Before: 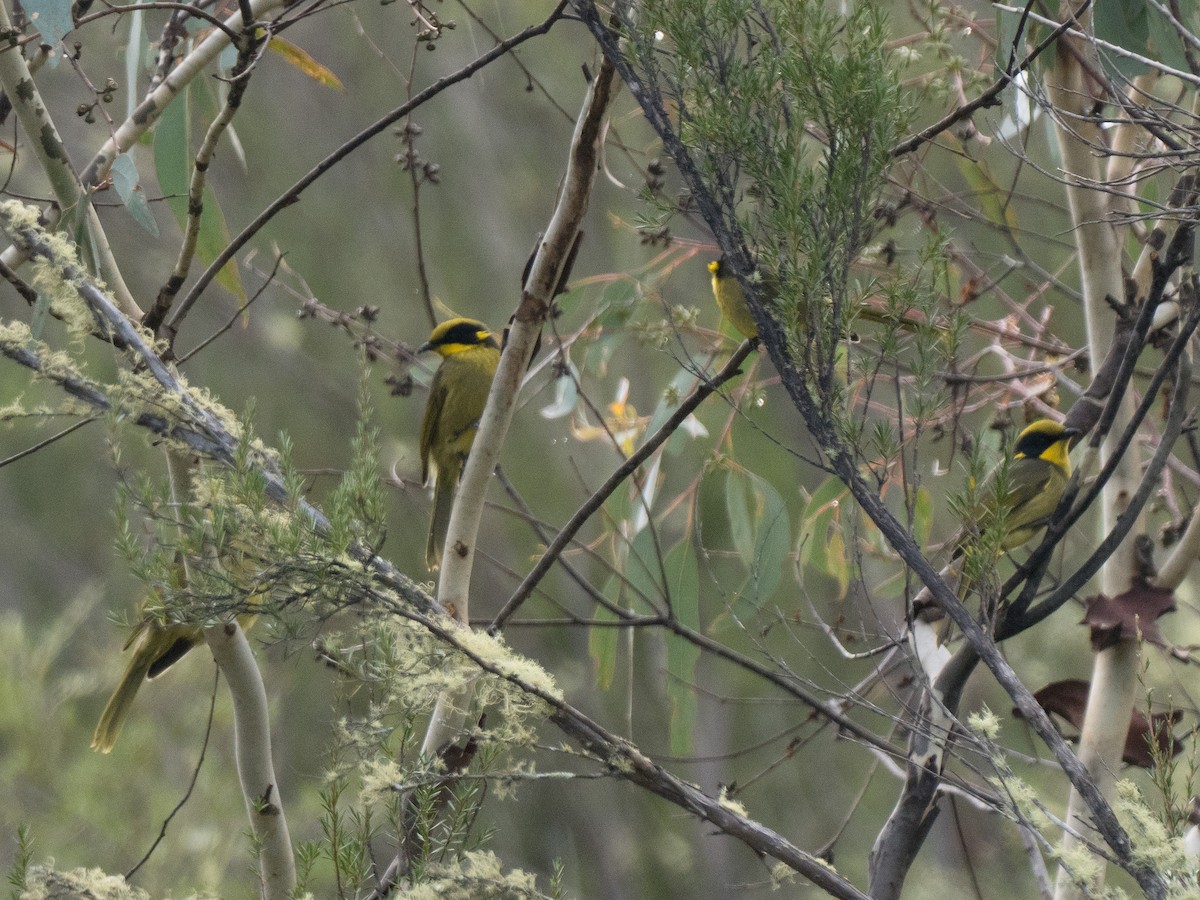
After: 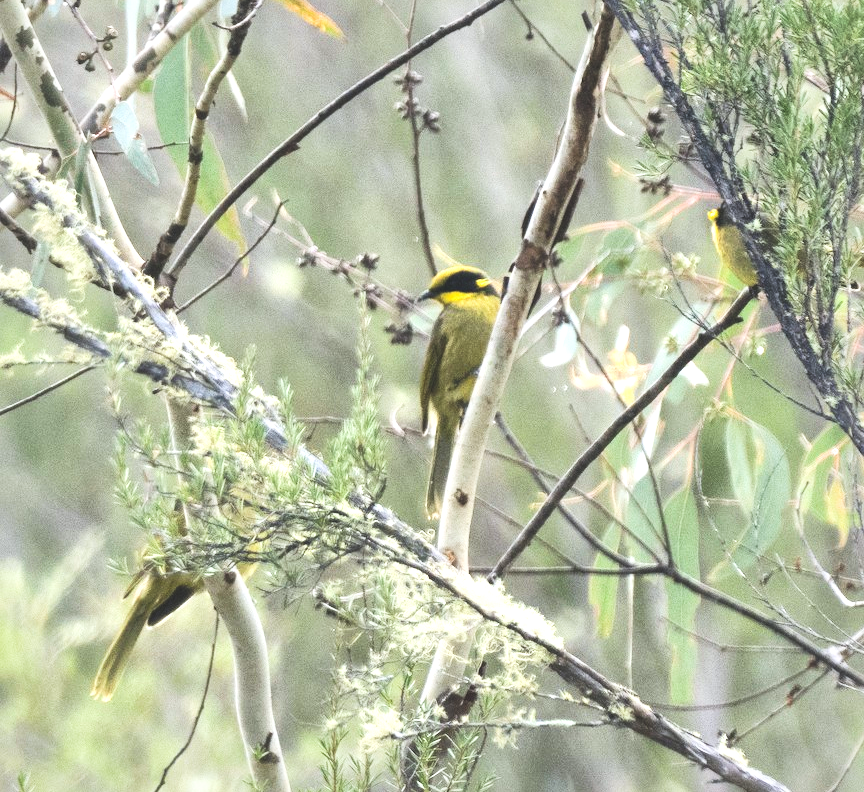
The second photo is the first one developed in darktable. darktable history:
white balance: red 0.98, blue 1.034
crop: top 5.803%, right 27.864%, bottom 5.804%
exposure: black level correction -0.023, exposure 1.397 EV, compensate highlight preservation false
filmic rgb: black relative exposure -5 EV, hardness 2.88, contrast 1.3, highlights saturation mix -30%
shadows and highlights: shadows 12, white point adjustment 1.2, highlights -0.36, soften with gaussian
local contrast: mode bilateral grid, contrast 20, coarseness 50, detail 171%, midtone range 0.2
contrast brightness saturation: contrast 0.16, saturation 0.32
